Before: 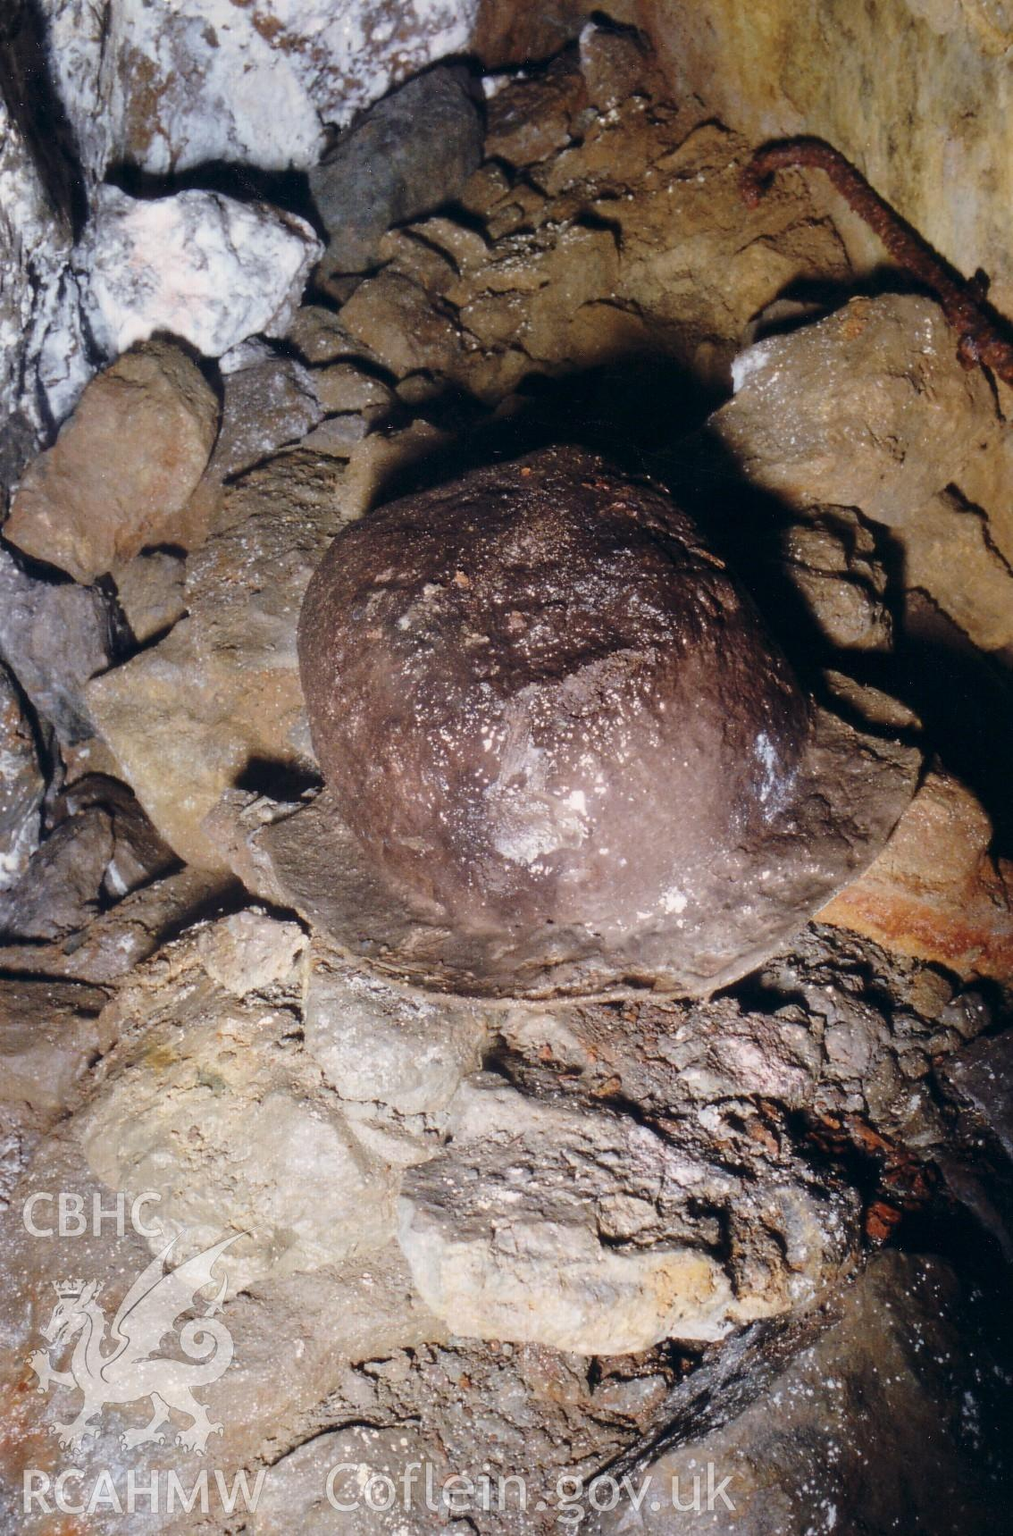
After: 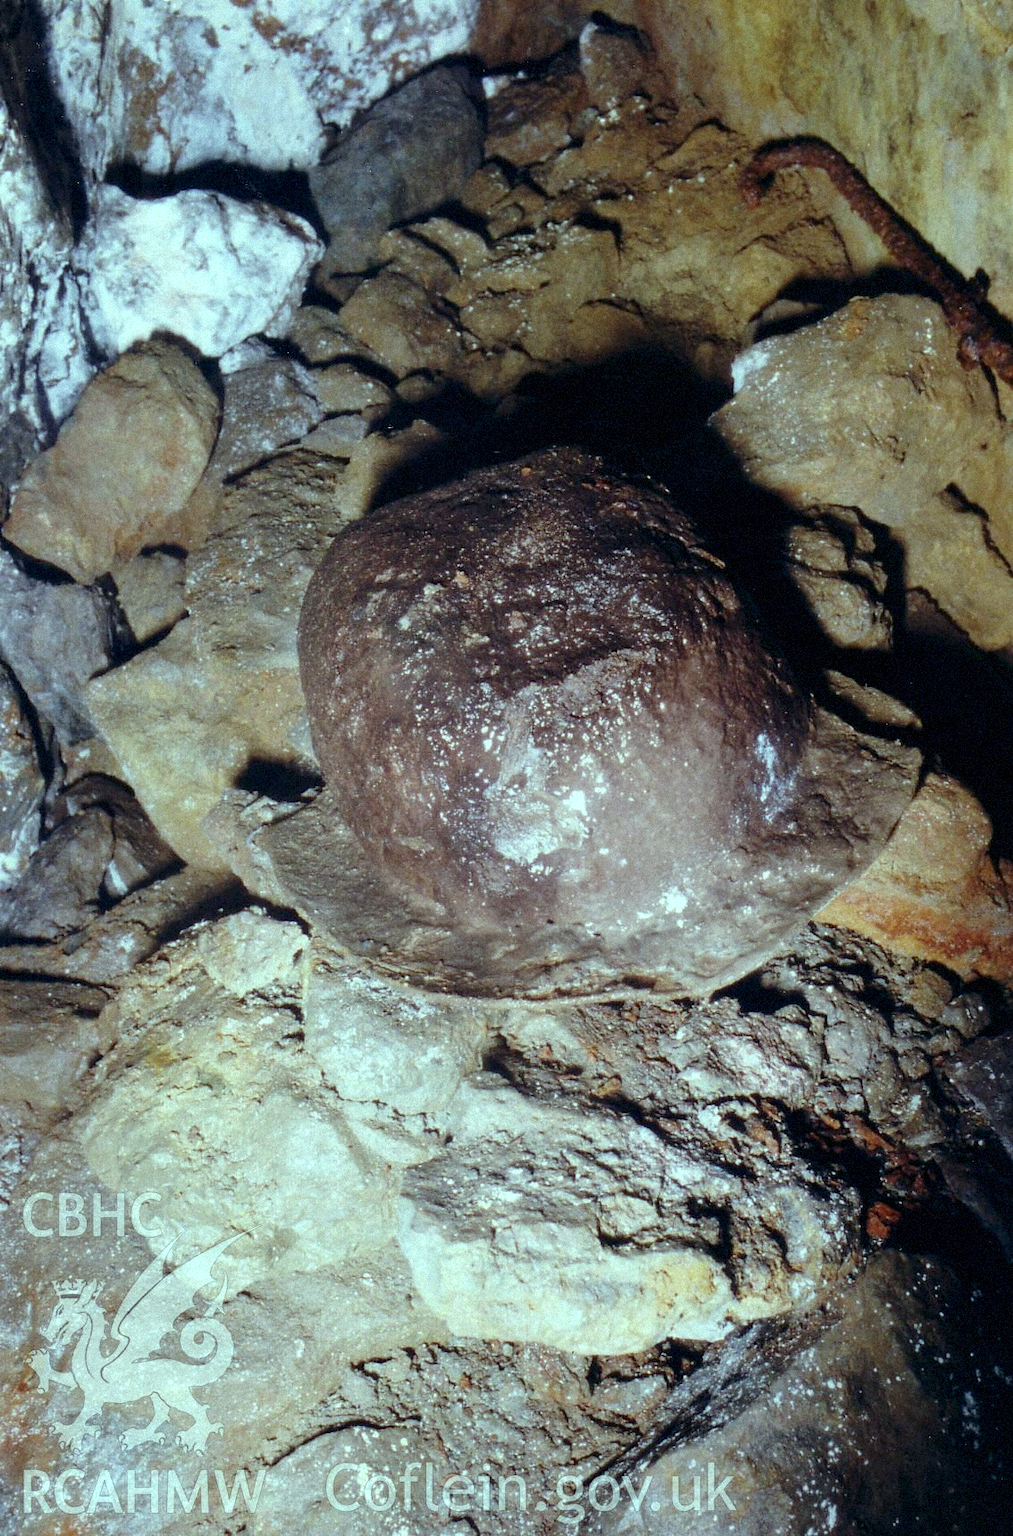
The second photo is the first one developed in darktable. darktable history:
grain: mid-tones bias 0%
exposure: black level correction 0.004, exposure 0.014 EV, compensate highlight preservation false
color balance: mode lift, gamma, gain (sRGB), lift [0.997, 0.979, 1.021, 1.011], gamma [1, 1.084, 0.916, 0.998], gain [1, 0.87, 1.13, 1.101], contrast 4.55%, contrast fulcrum 38.24%, output saturation 104.09%
